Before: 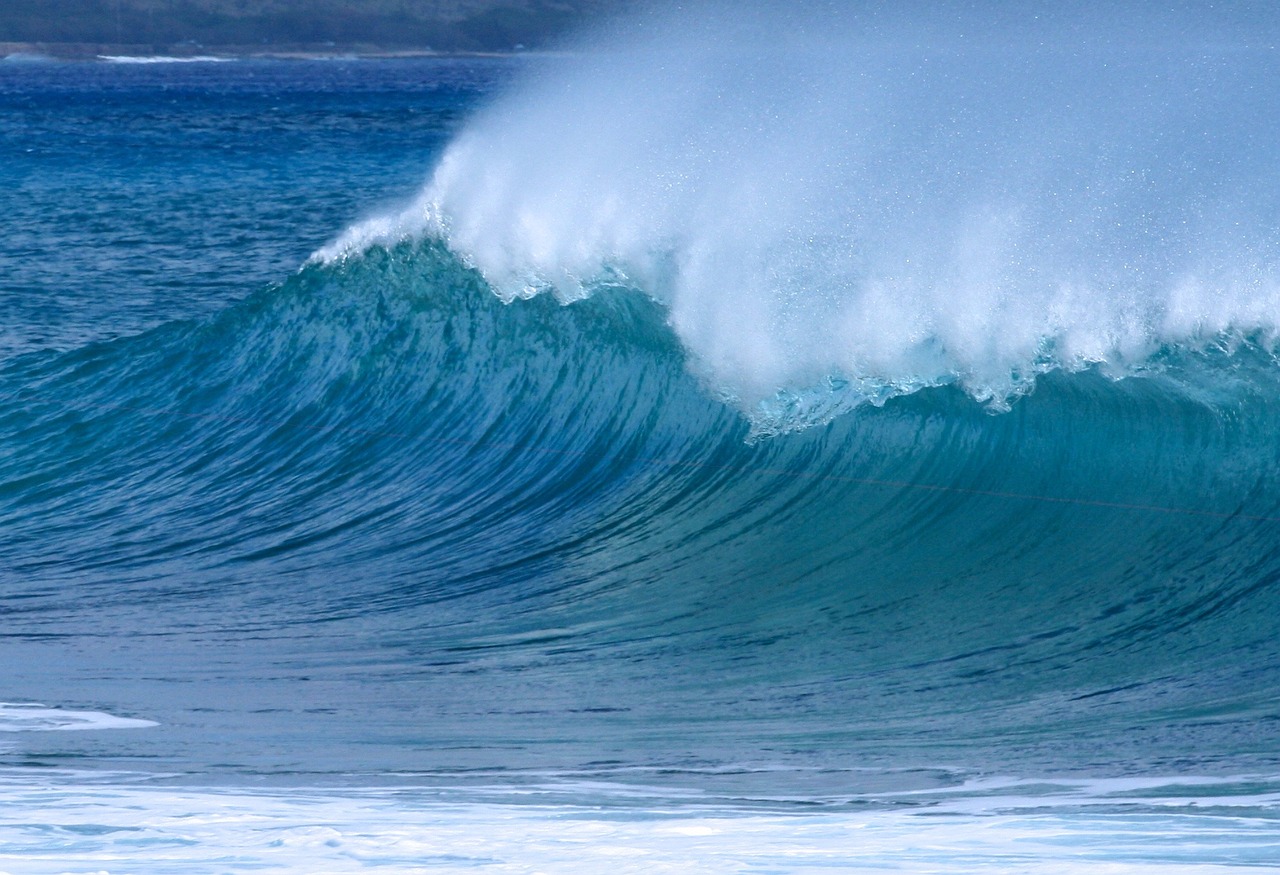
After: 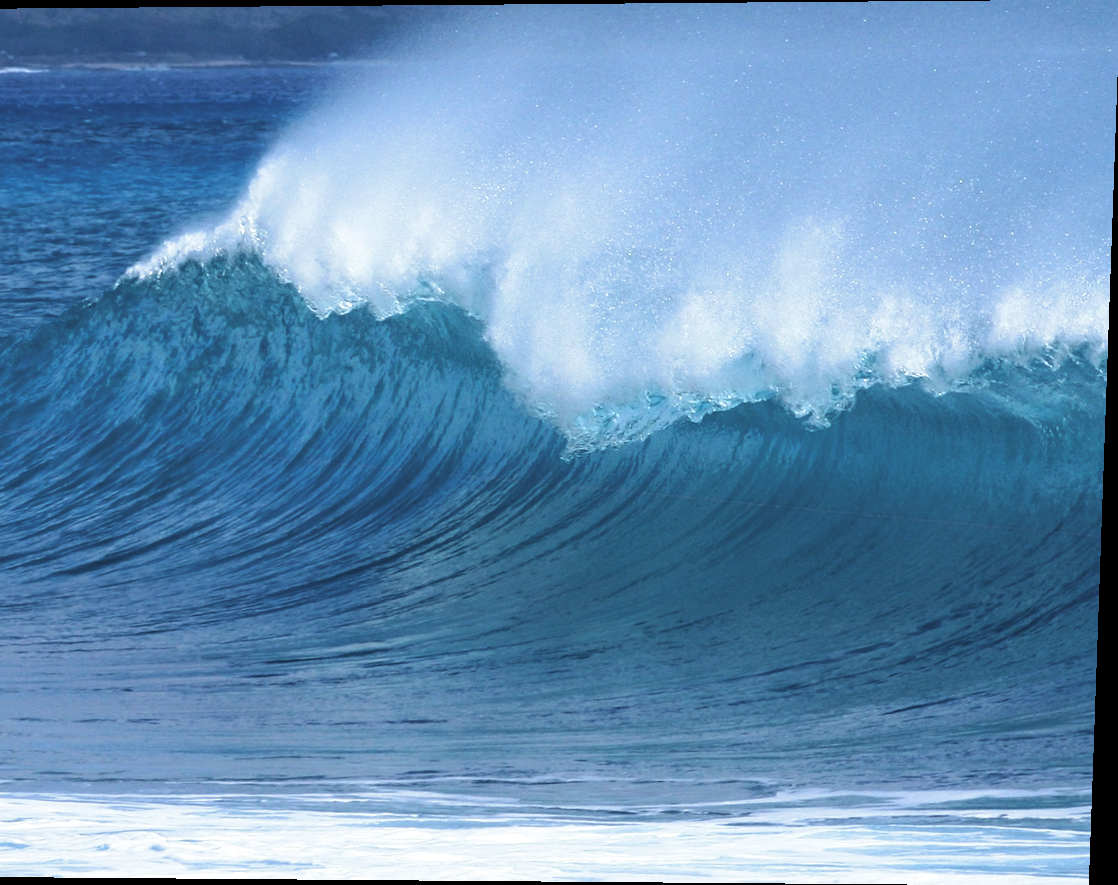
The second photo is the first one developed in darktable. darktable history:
rotate and perspective: lens shift (vertical) 0.048, lens shift (horizontal) -0.024, automatic cropping off
crop and rotate: left 14.584%
split-toning: shadows › hue 230.4°
exposure: exposure 0.131 EV, compensate highlight preservation false
